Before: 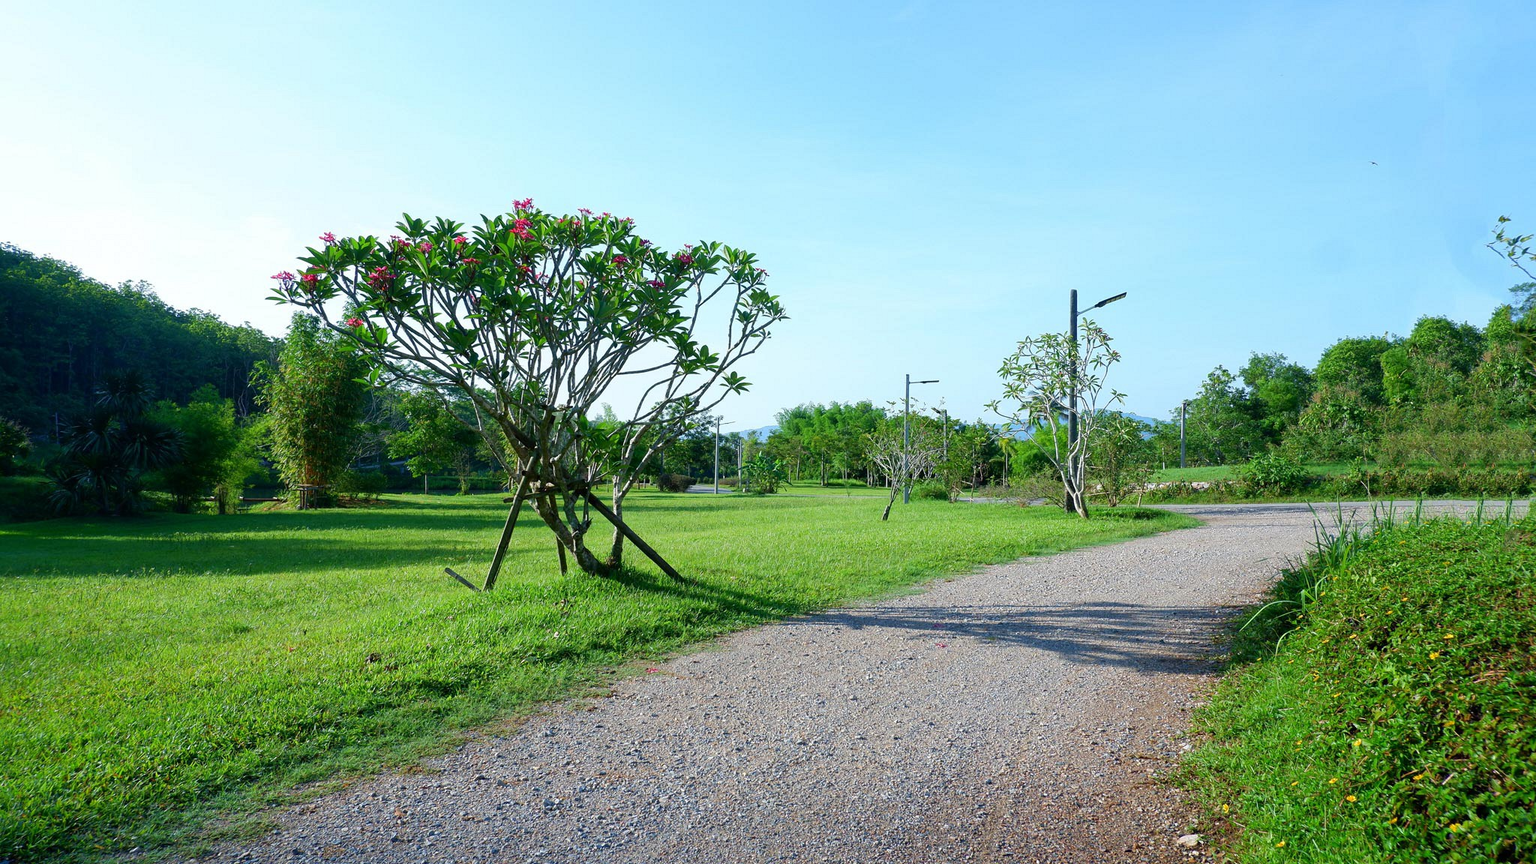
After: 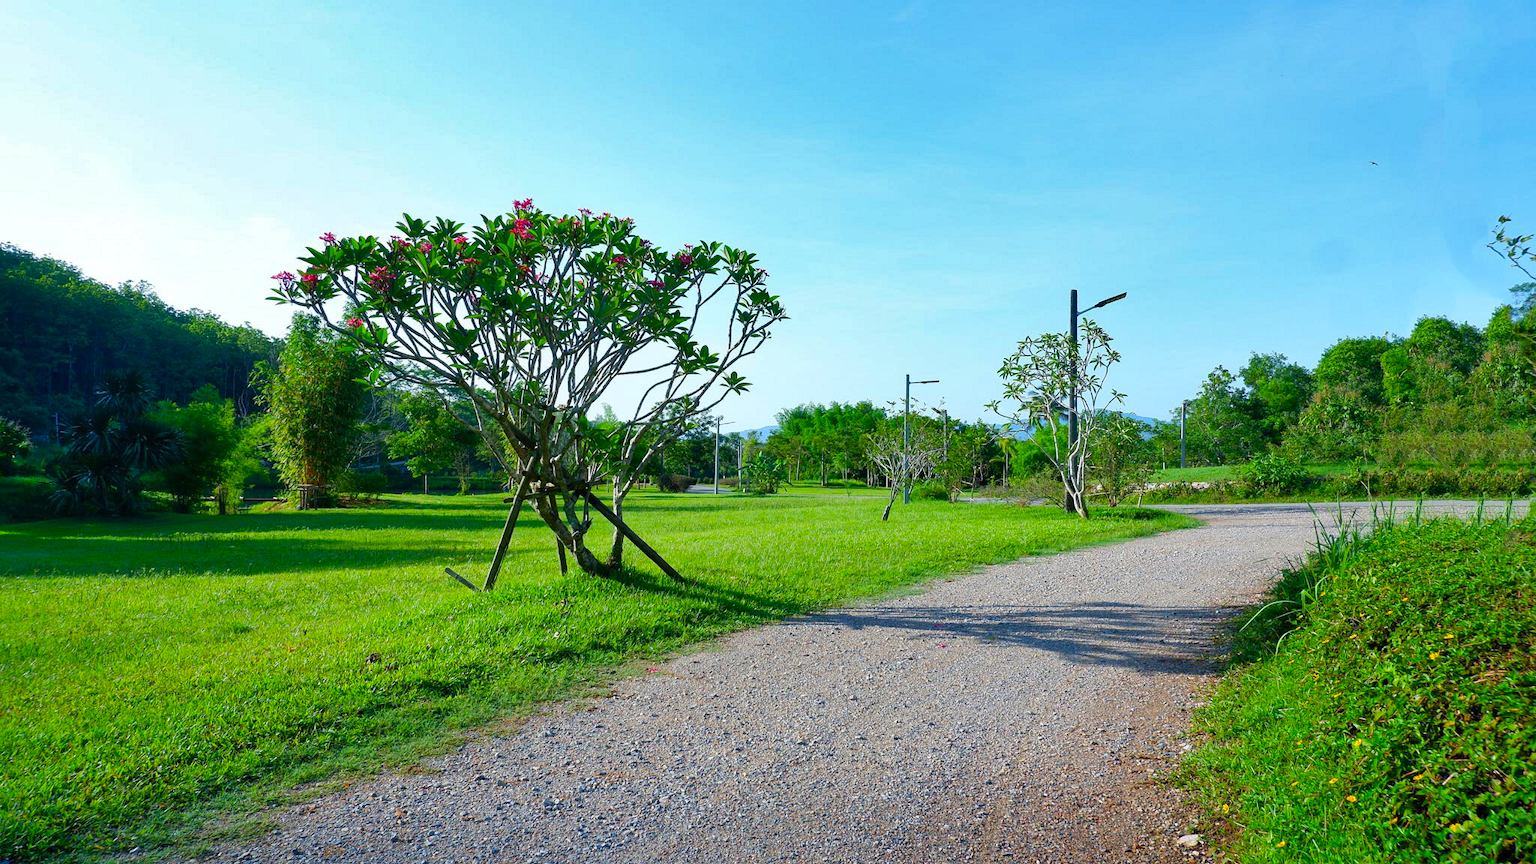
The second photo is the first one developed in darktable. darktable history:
color balance: output saturation 120%
shadows and highlights: soften with gaussian
